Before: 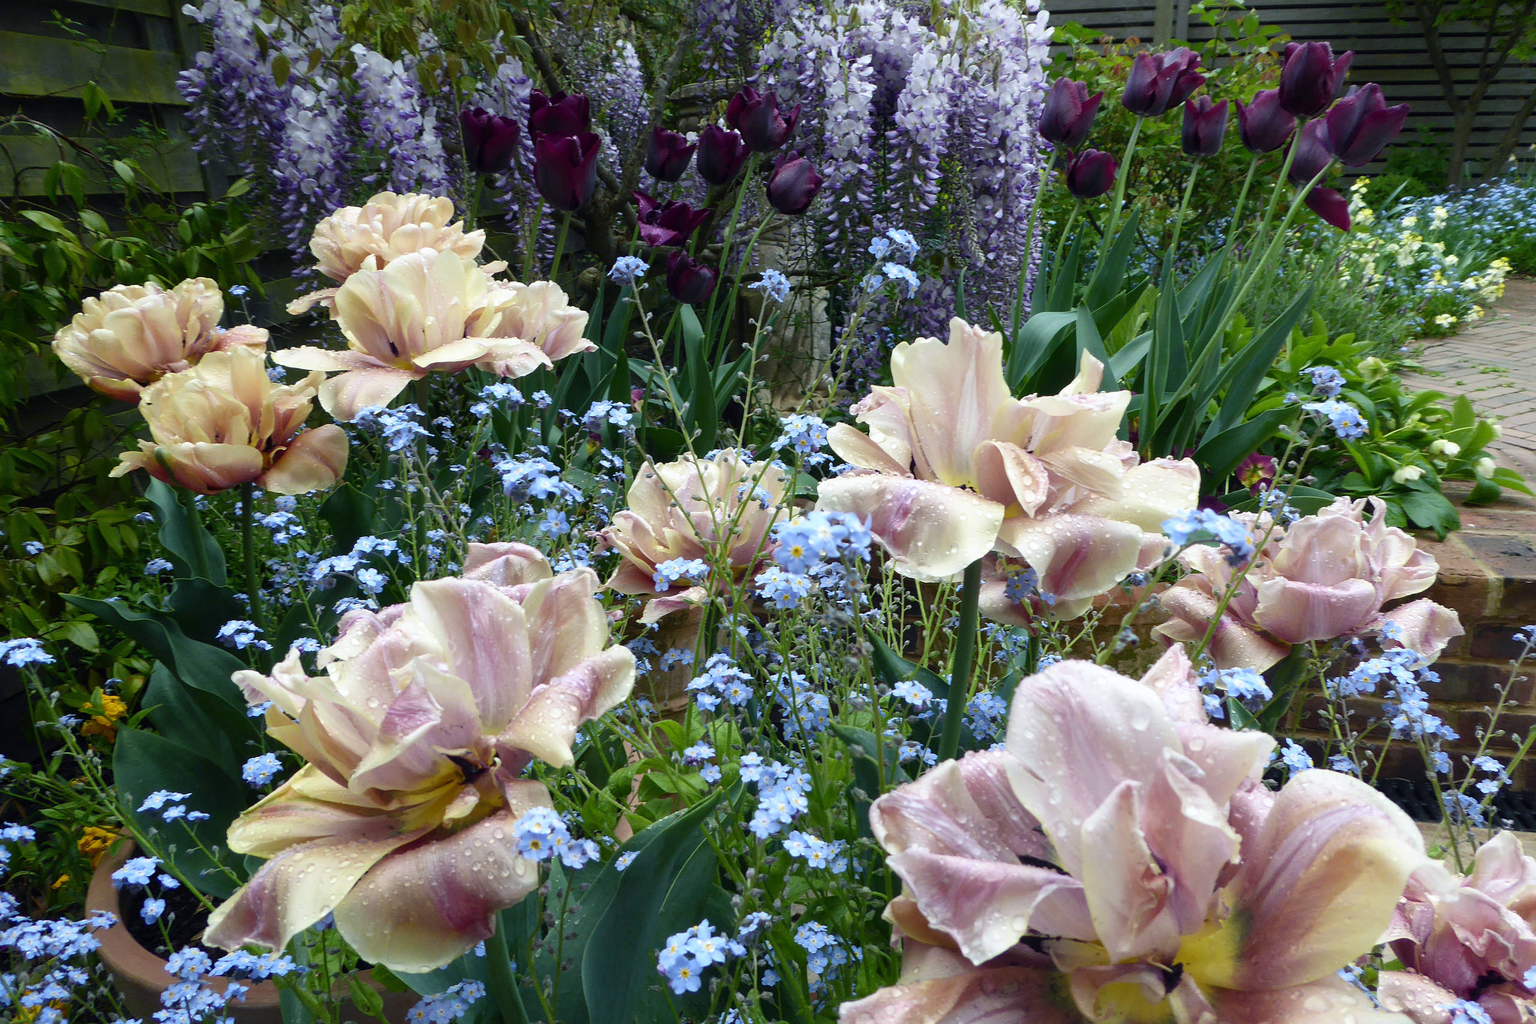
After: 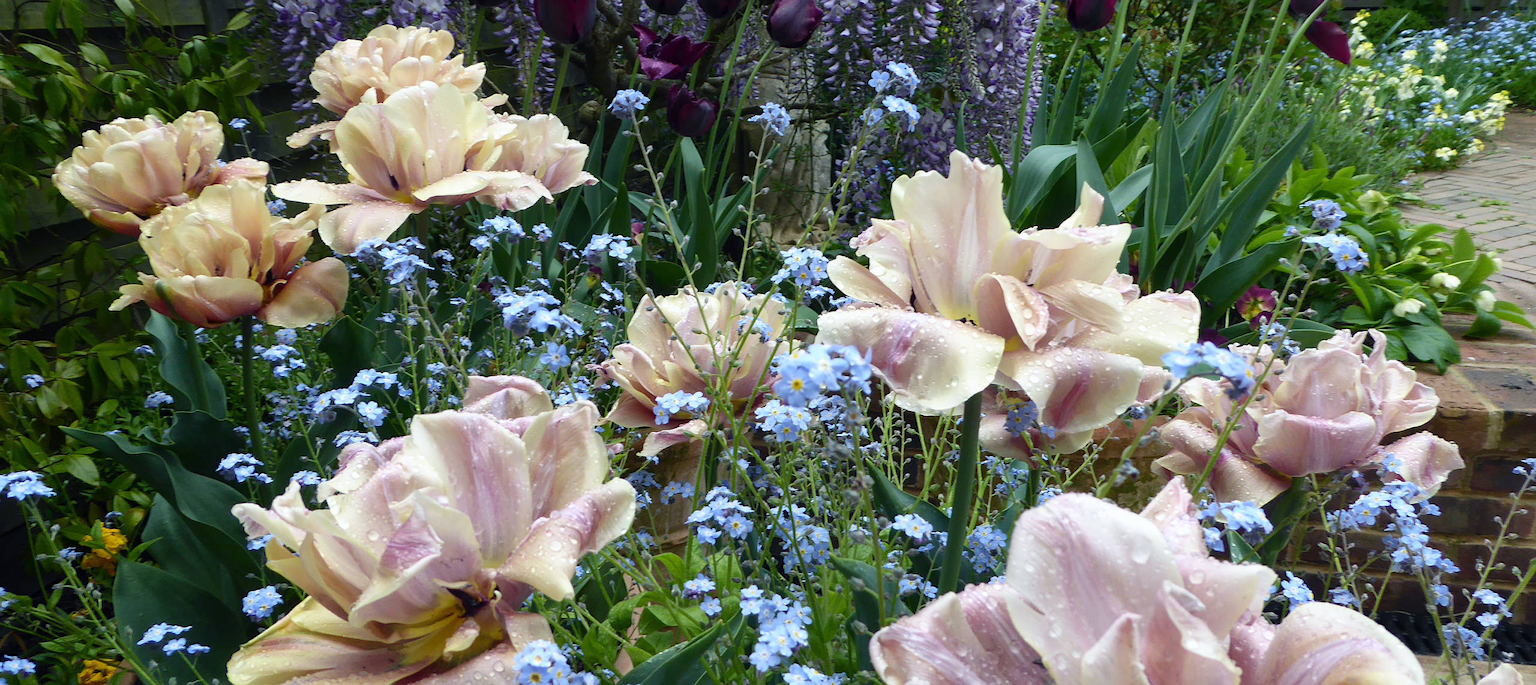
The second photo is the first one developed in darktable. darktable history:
crop: top 16.328%, bottom 16.704%
